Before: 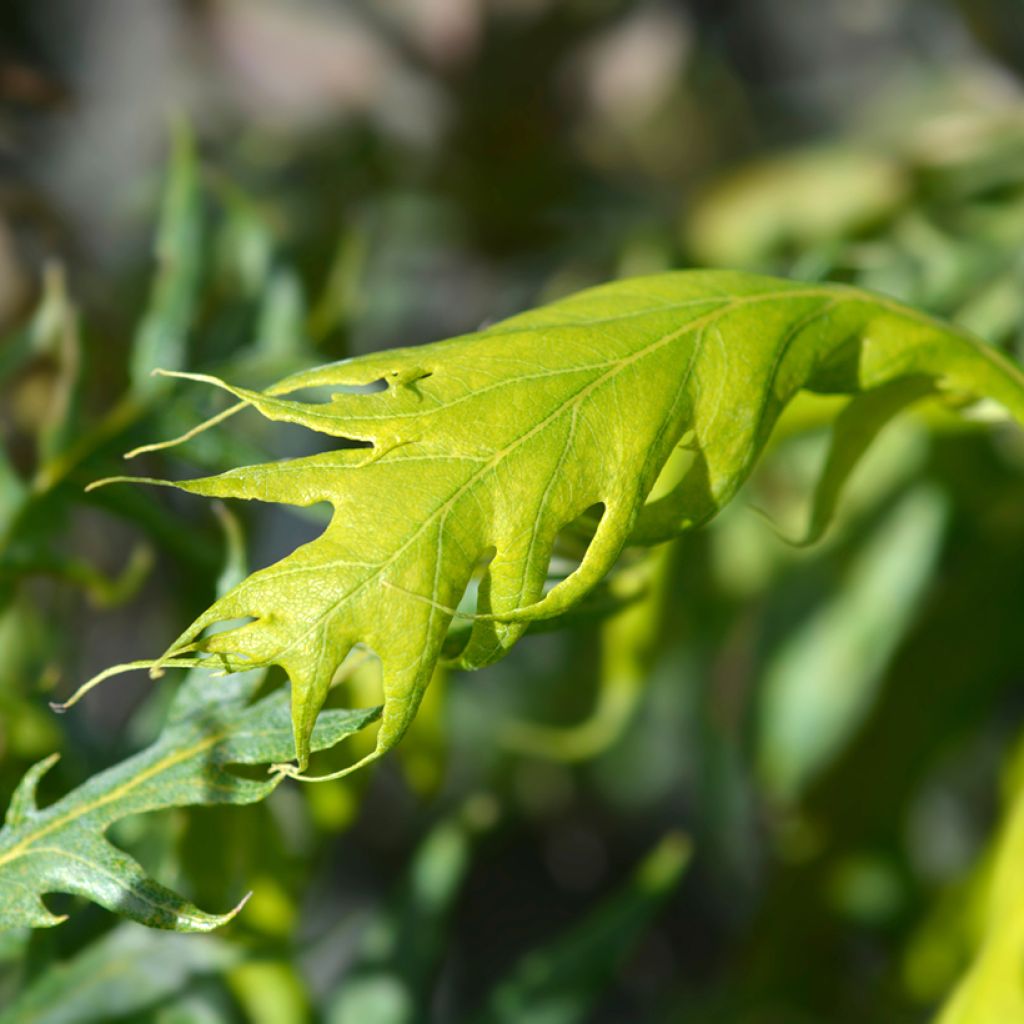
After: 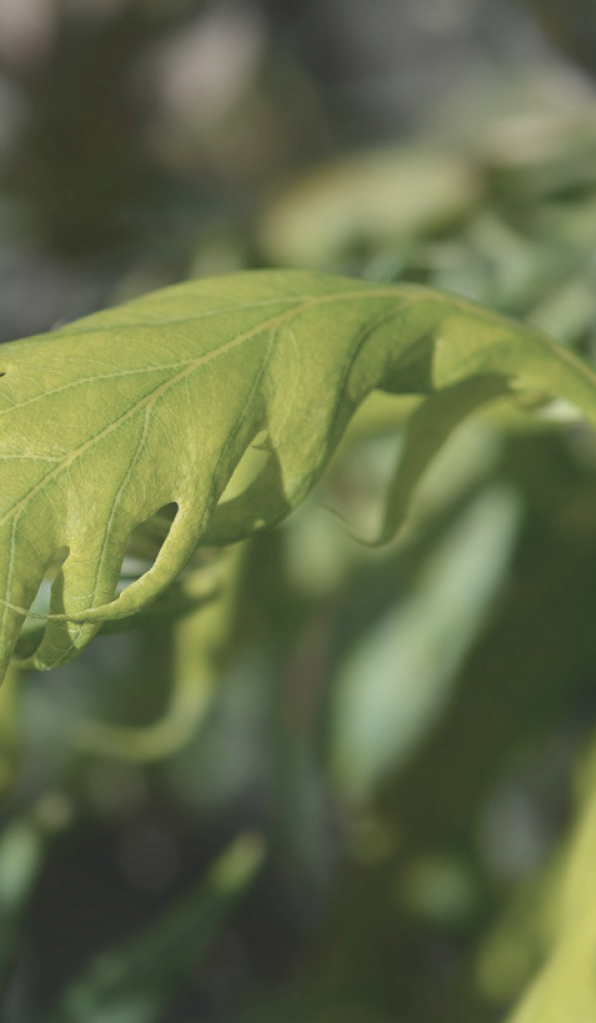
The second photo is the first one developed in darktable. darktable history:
crop: left 41.744%
contrast brightness saturation: contrast -0.269, saturation -0.42
